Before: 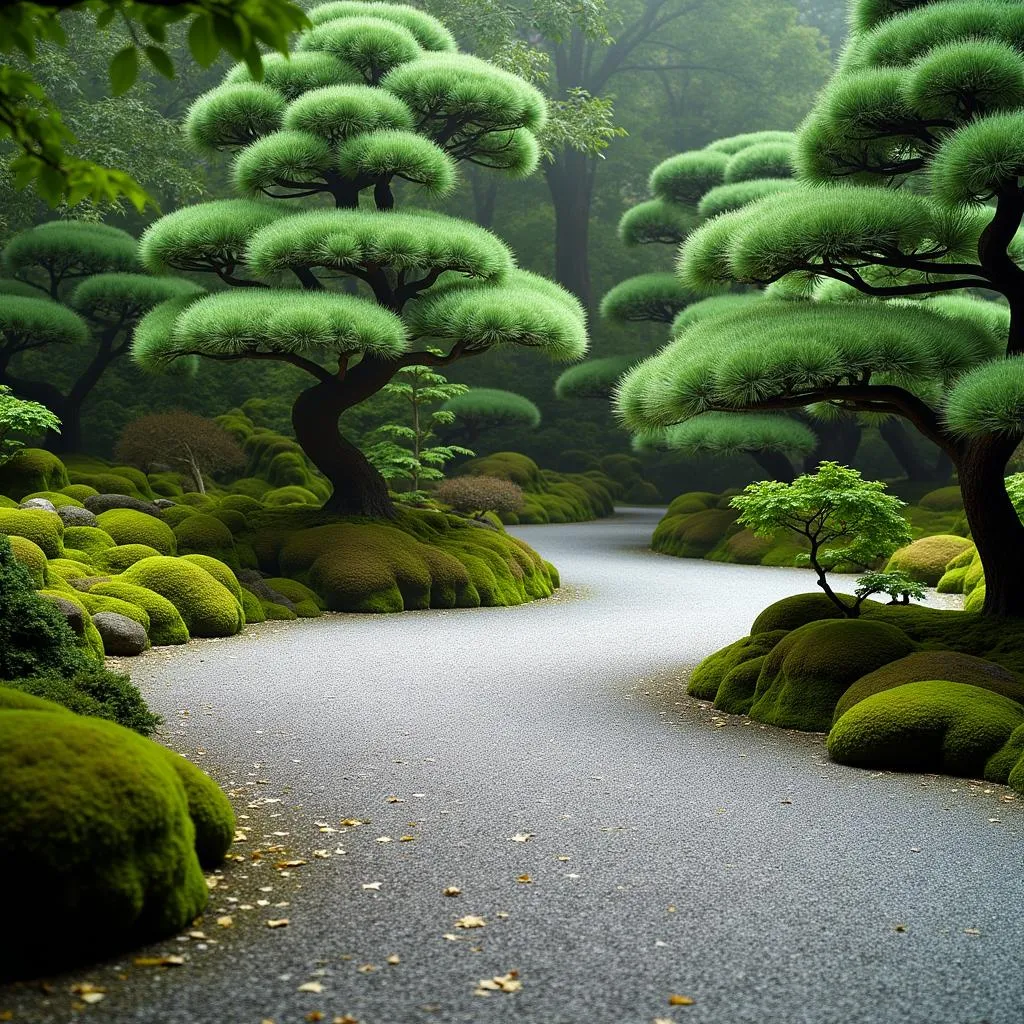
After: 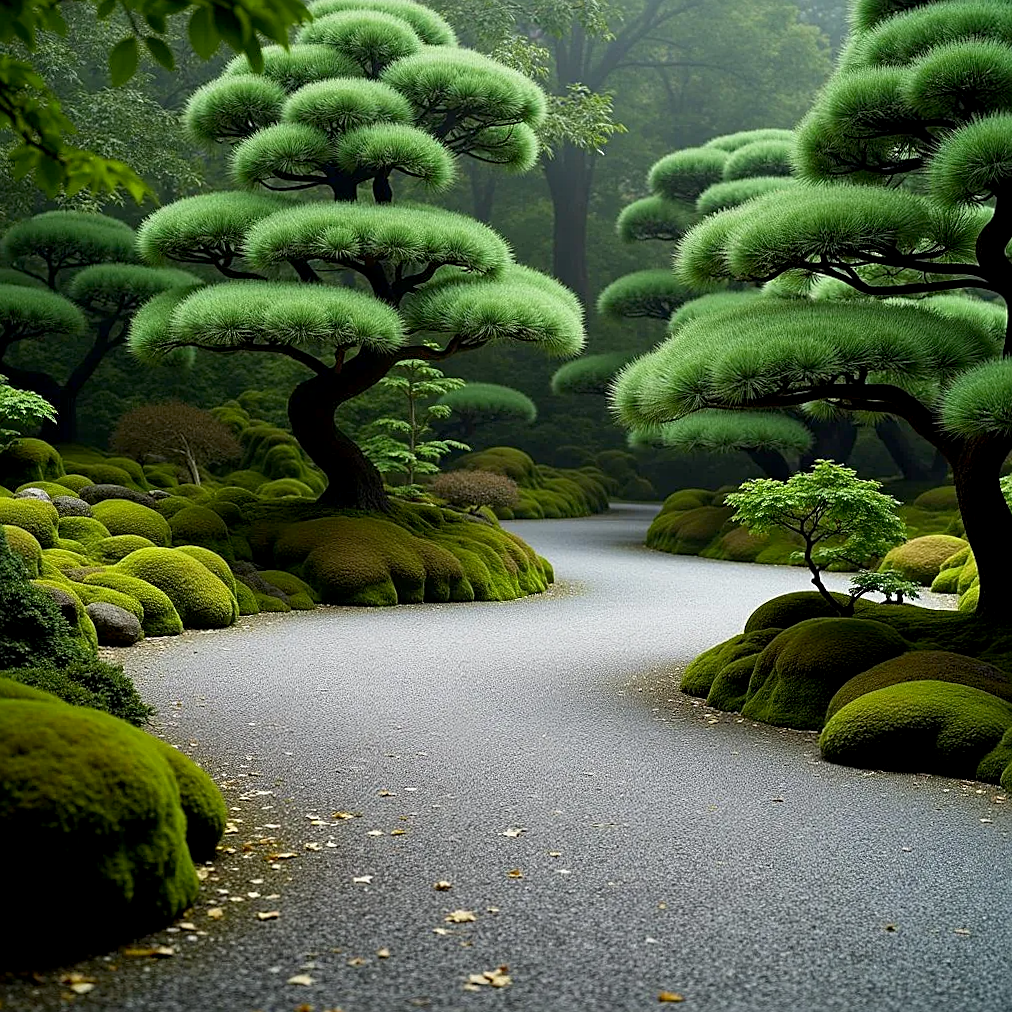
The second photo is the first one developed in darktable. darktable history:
crop and rotate: angle -0.643°
sharpen: on, module defaults
exposure: black level correction 0.006, exposure -0.224 EV, compensate exposure bias true, compensate highlight preservation false
